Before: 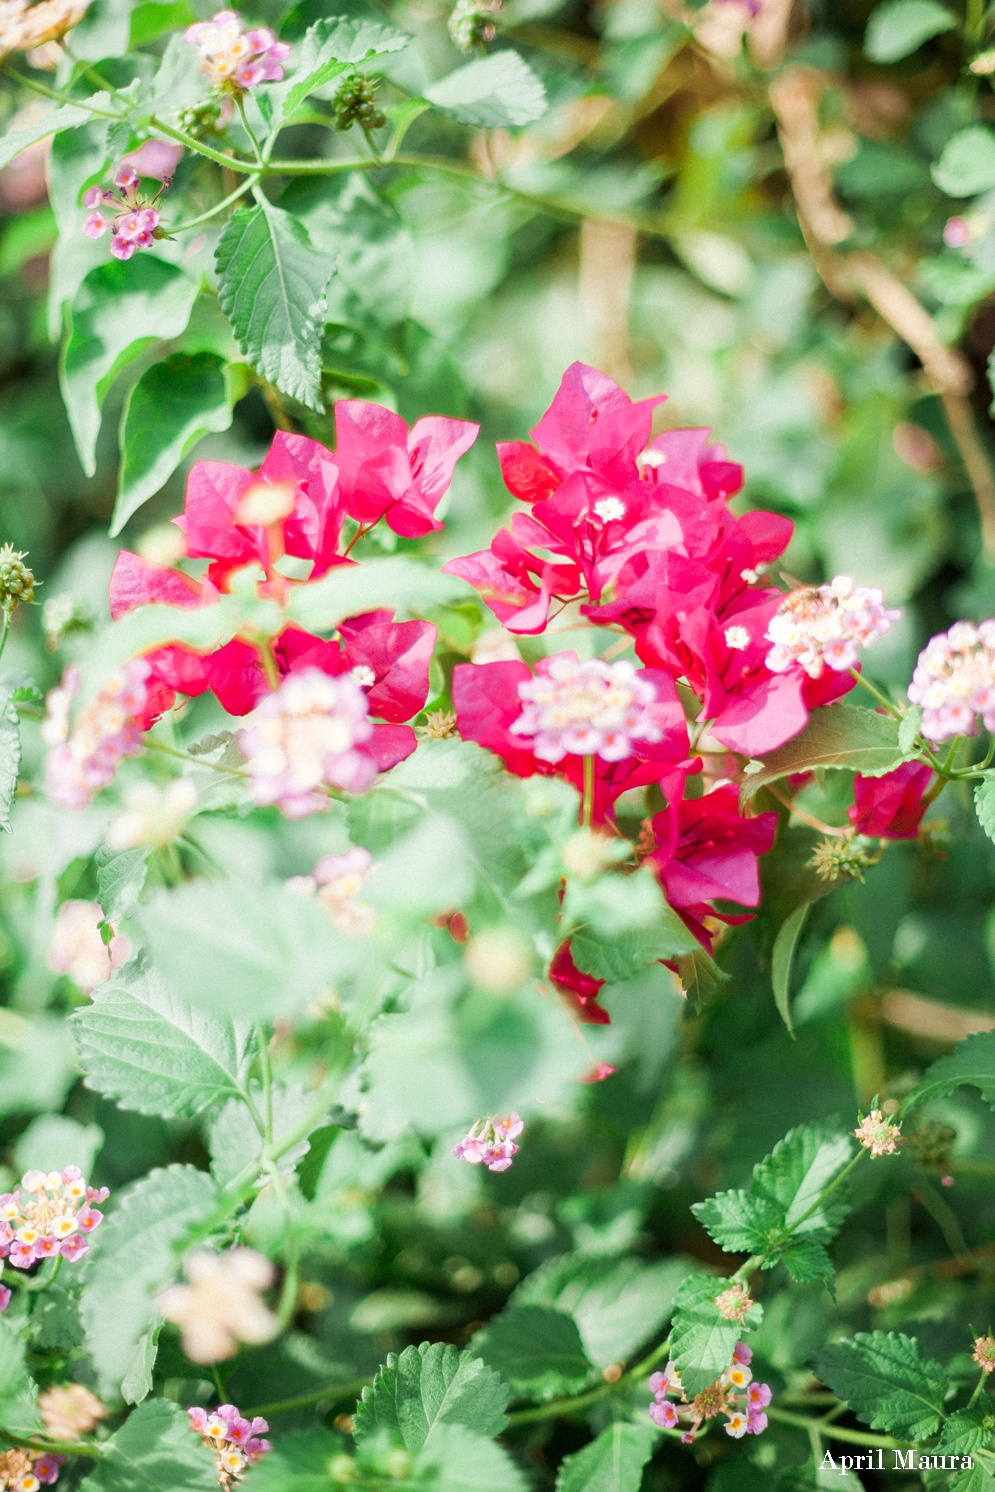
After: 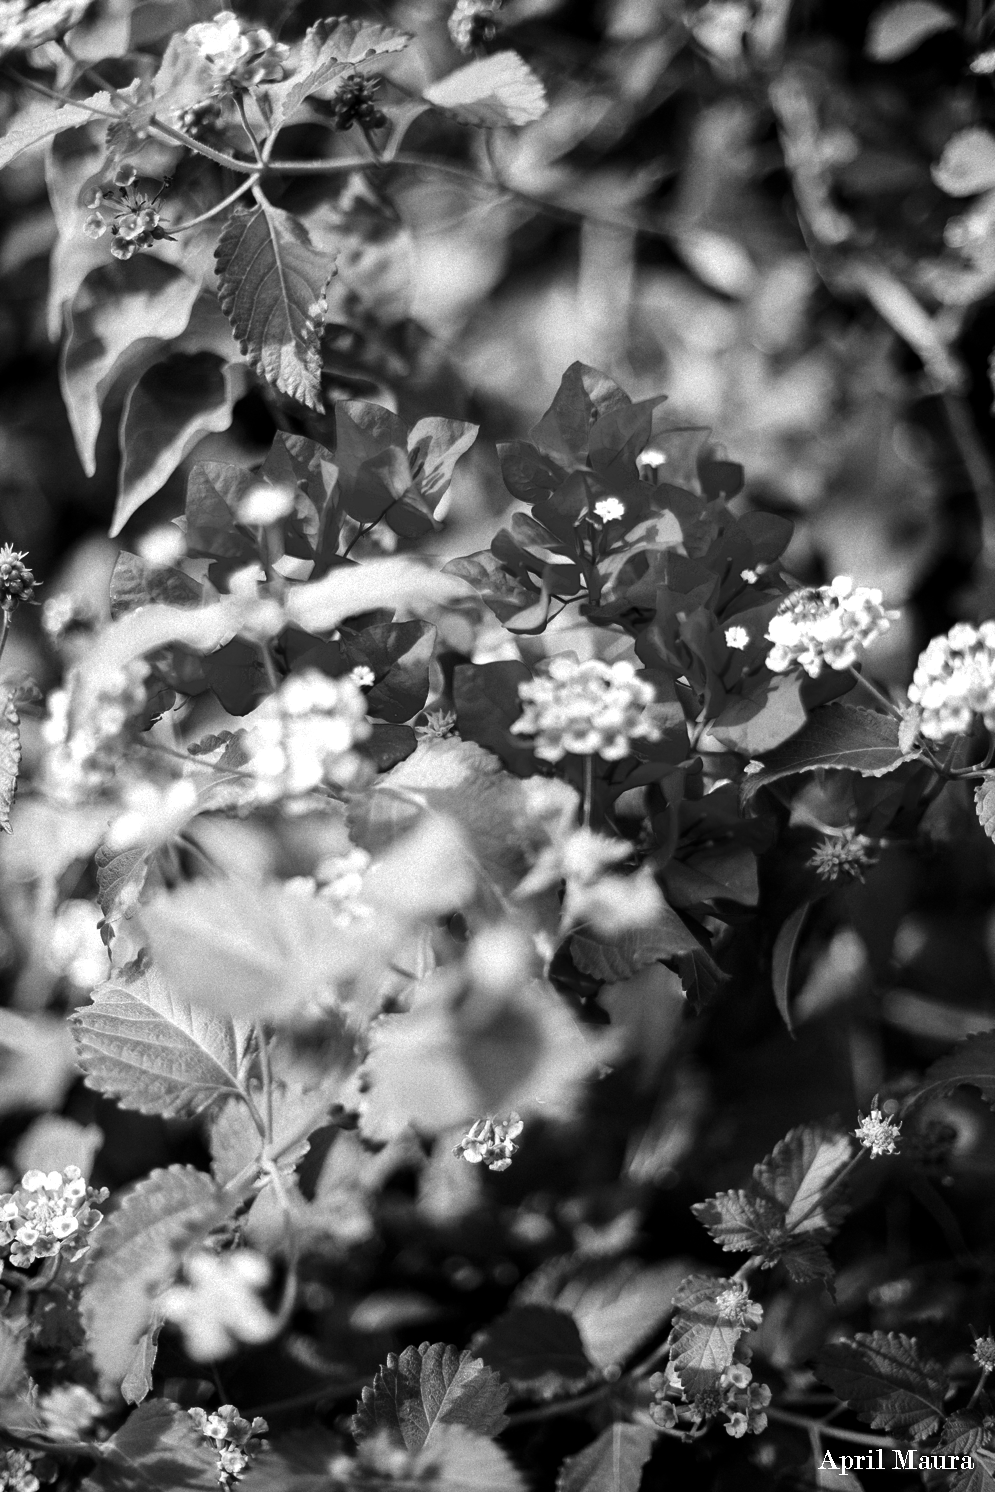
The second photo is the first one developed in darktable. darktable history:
rgb levels: levels [[0.013, 0.434, 0.89], [0, 0.5, 1], [0, 0.5, 1]]
contrast brightness saturation: contrast 0.02, brightness -1, saturation -1
